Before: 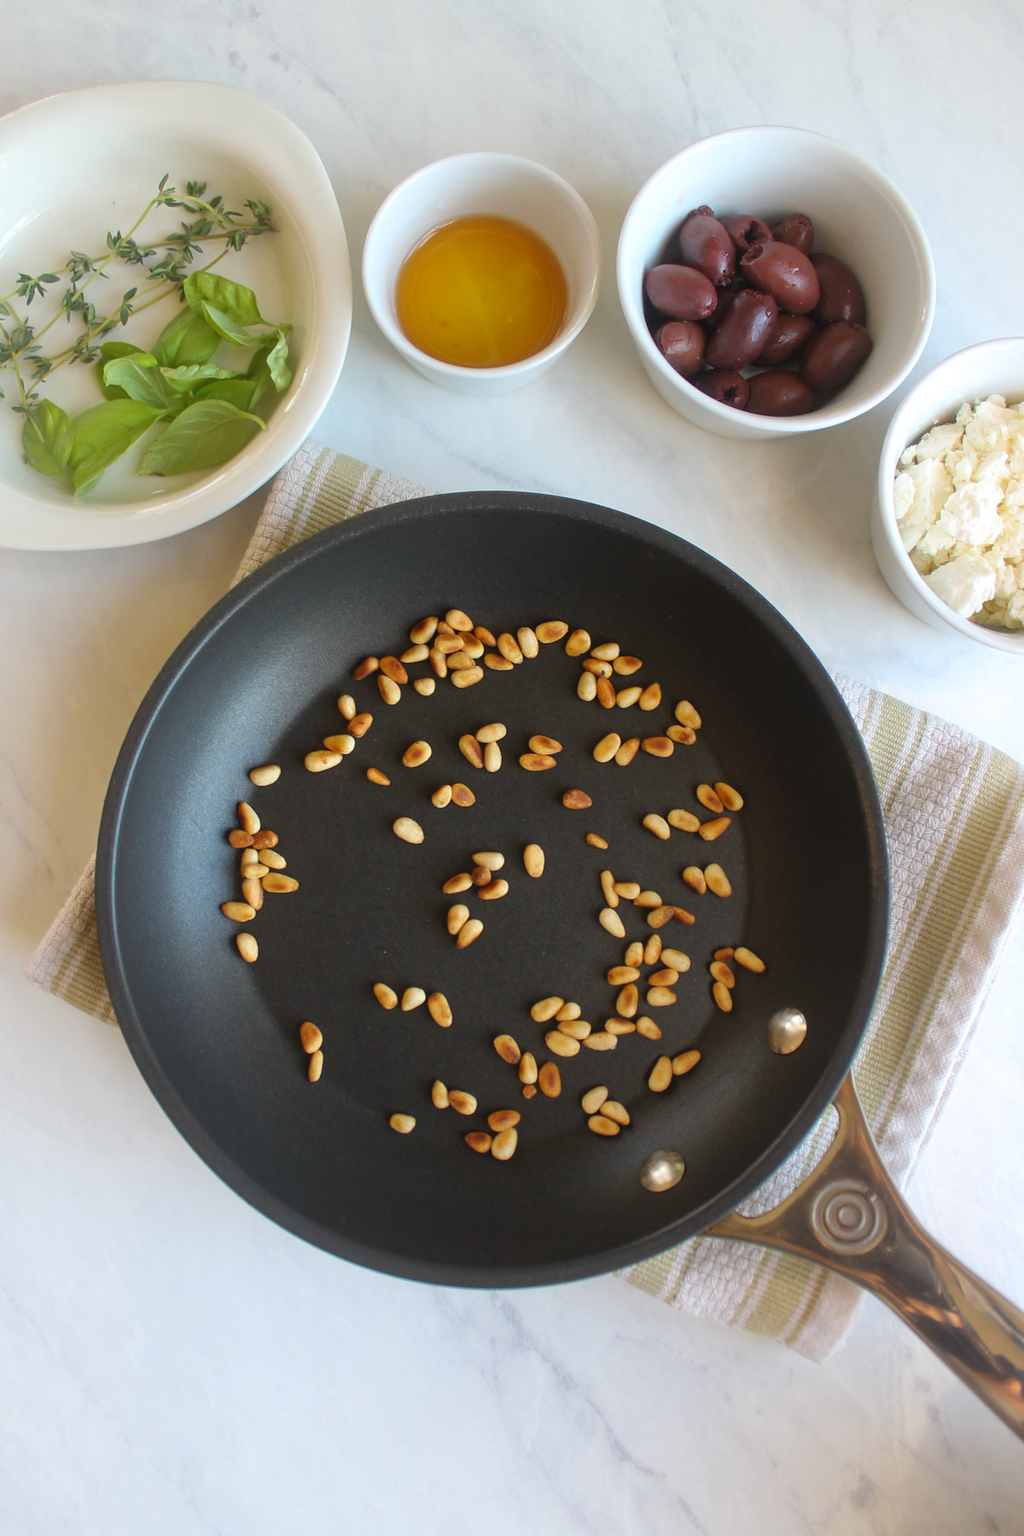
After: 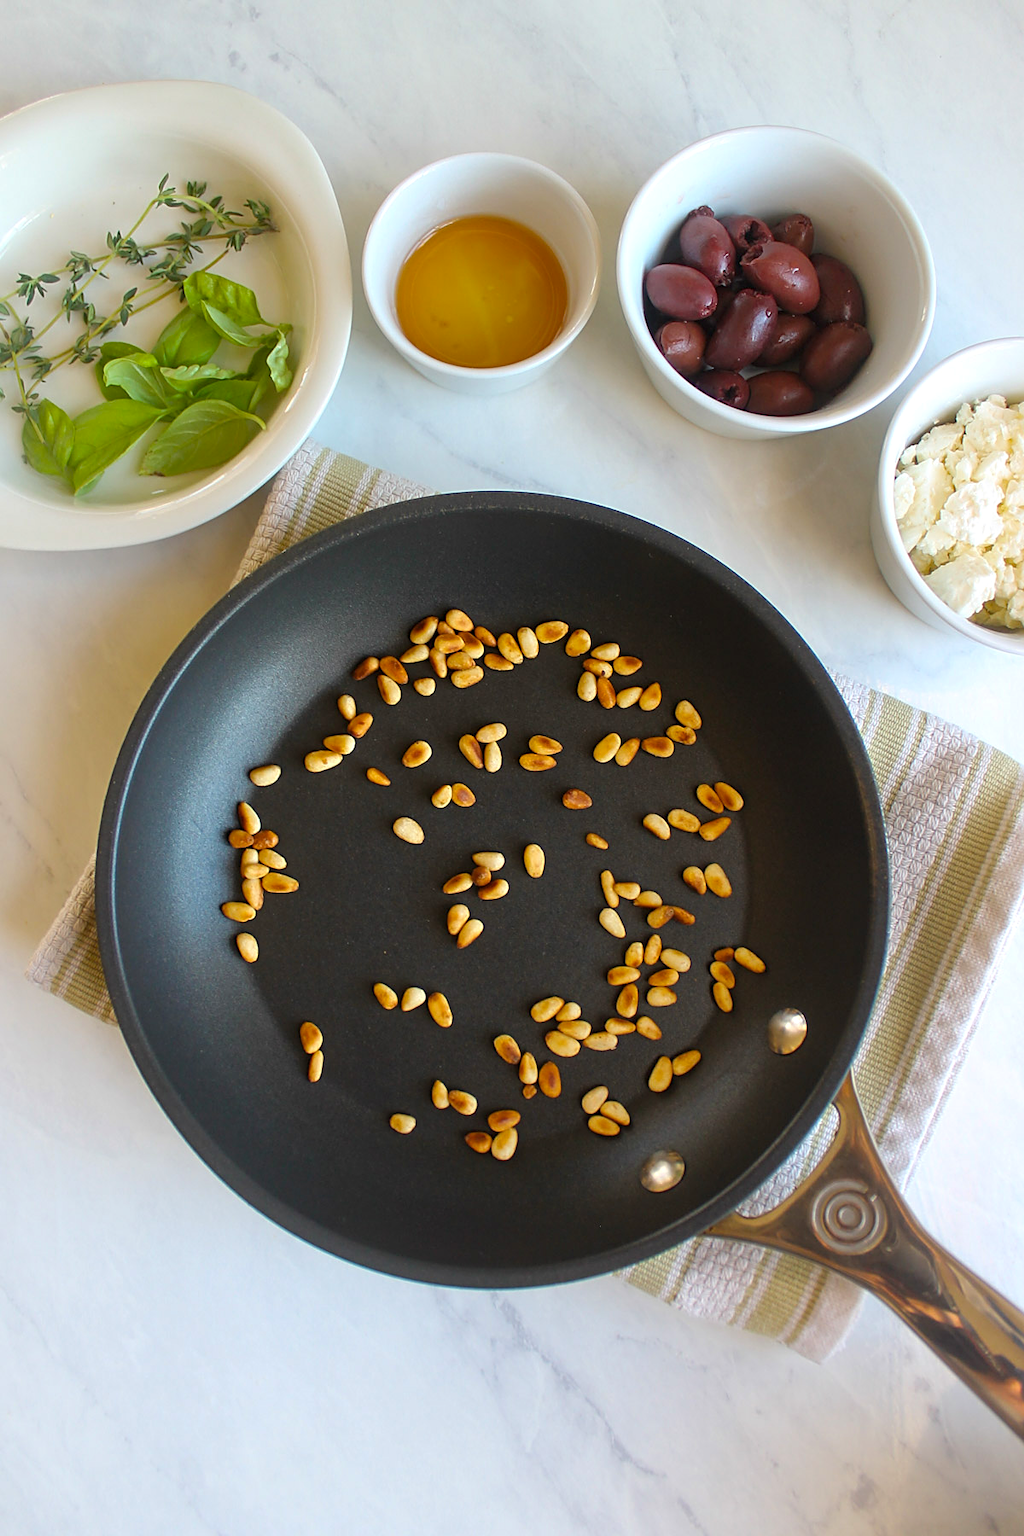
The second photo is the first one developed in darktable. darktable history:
contrast equalizer: y [[0.6 ×6], [0.55 ×6], [0 ×6], [0 ×6], [0 ×6]], mix 0.215
color balance rgb: perceptual saturation grading › global saturation 19.564%
sharpen: on, module defaults
exposure: exposure -0.014 EV, compensate highlight preservation false
